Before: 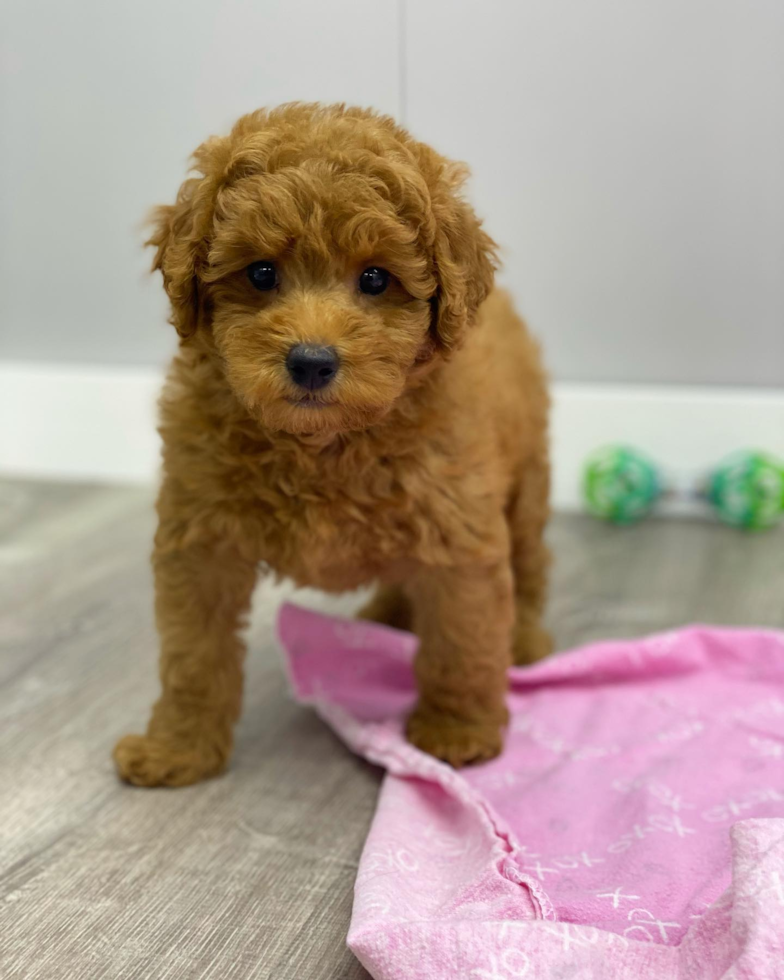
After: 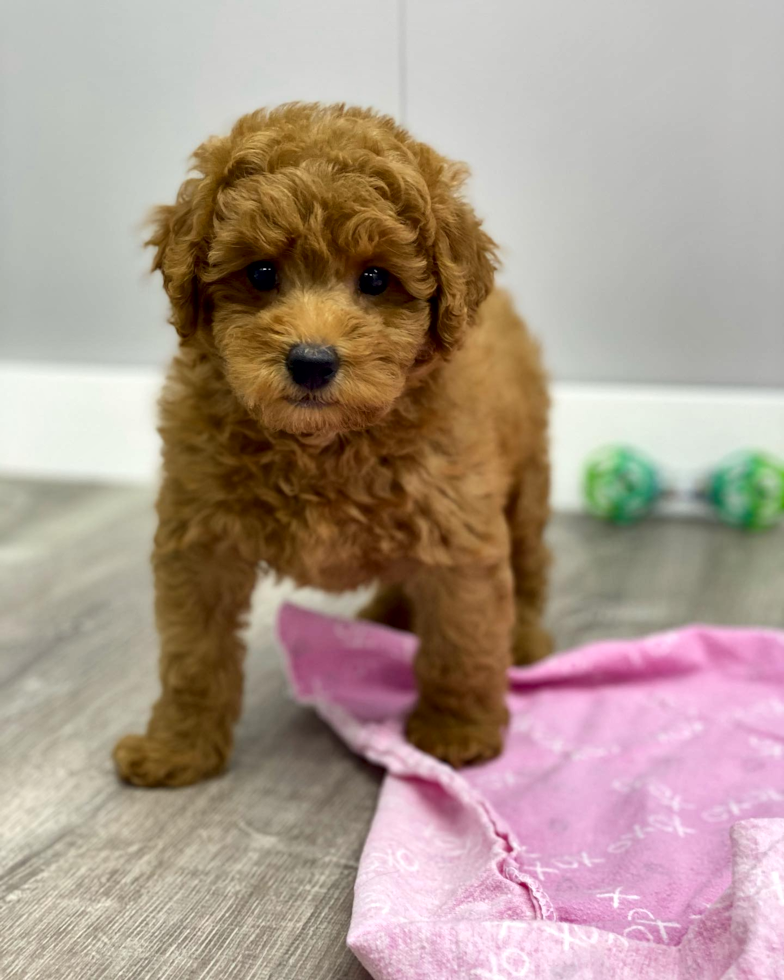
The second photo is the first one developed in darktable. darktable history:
local contrast: mode bilateral grid, contrast 25, coarseness 60, detail 152%, midtone range 0.2
